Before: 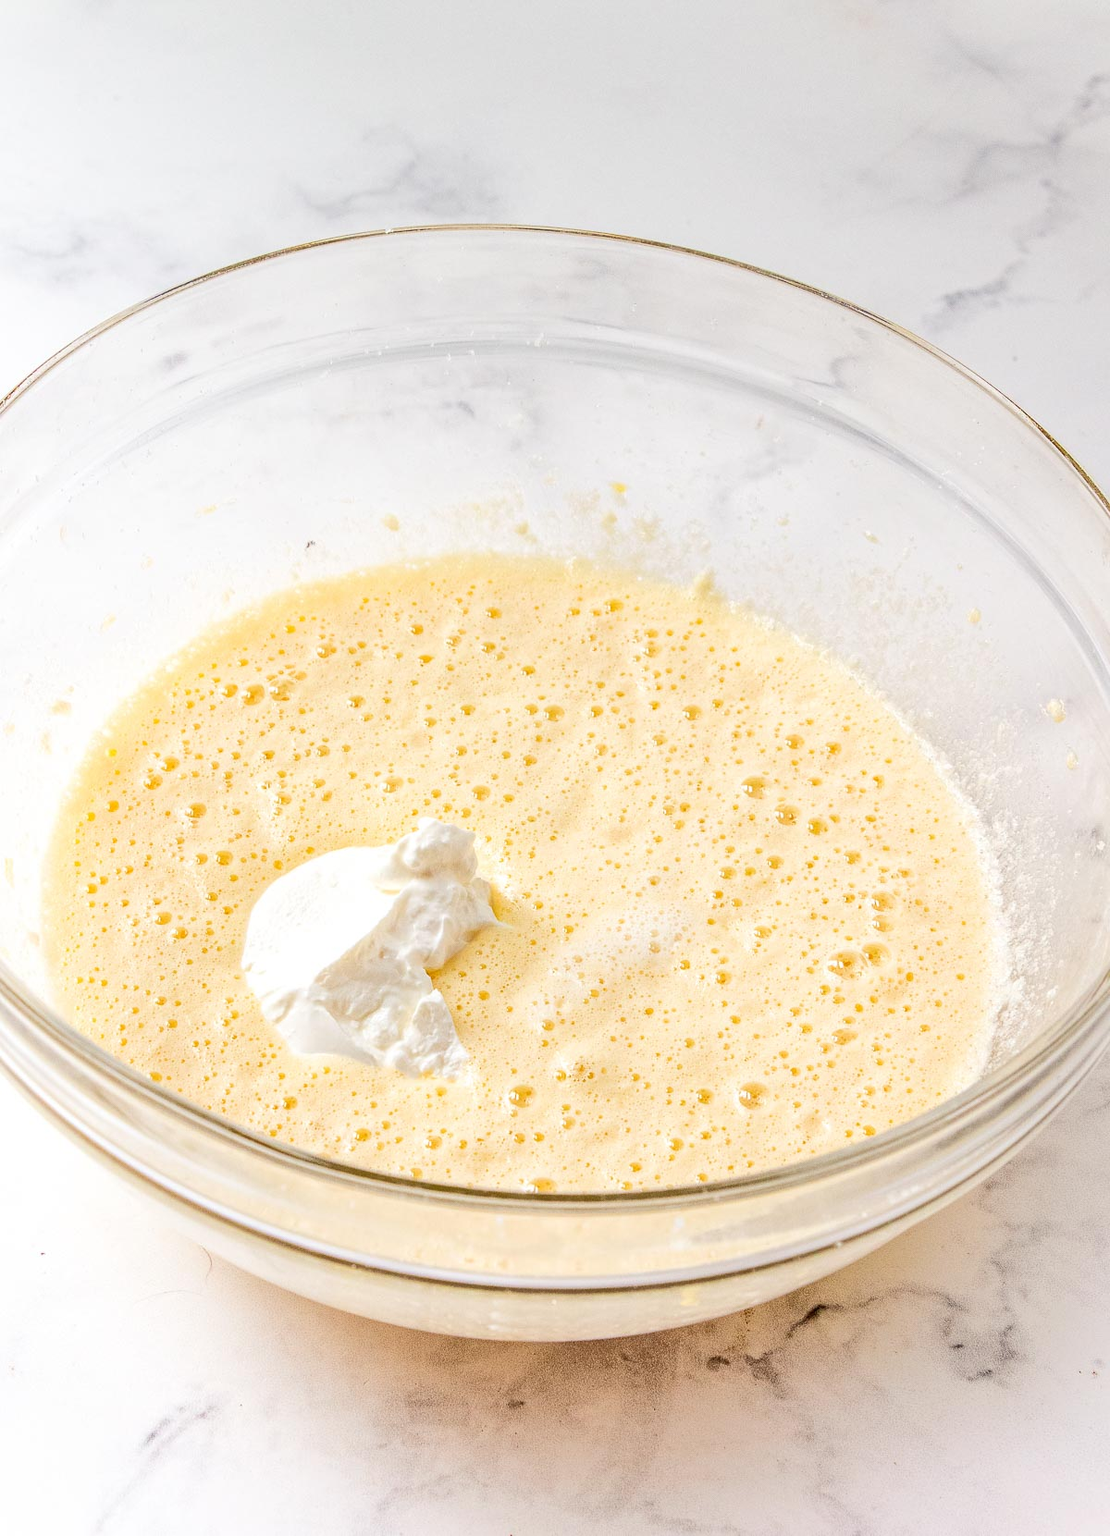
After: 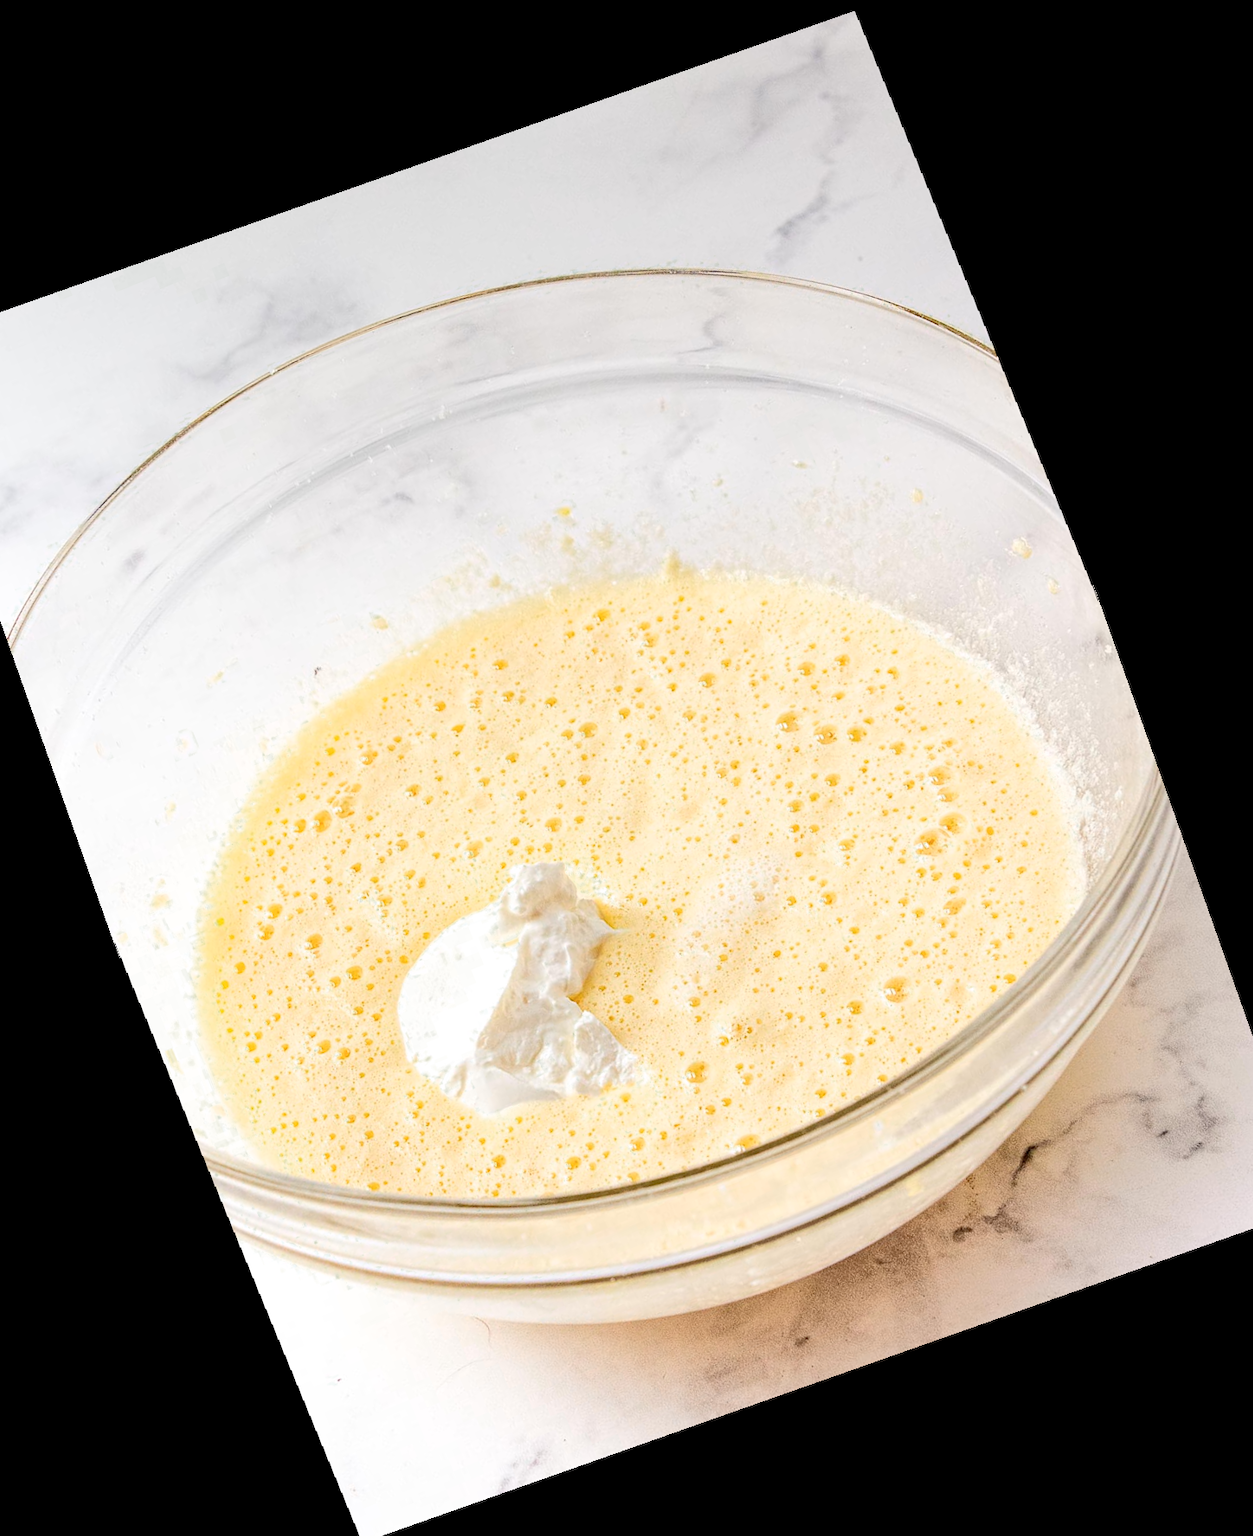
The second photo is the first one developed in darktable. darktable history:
rotate and perspective: rotation -3°, crop left 0.031, crop right 0.968, crop top 0.07, crop bottom 0.93
crop and rotate: angle 19.43°, left 6.812%, right 4.125%, bottom 1.087%
color zones: curves: ch0 [(0.25, 0.5) (0.347, 0.092) (0.75, 0.5)]; ch1 [(0.25, 0.5) (0.33, 0.51) (0.75, 0.5)]
